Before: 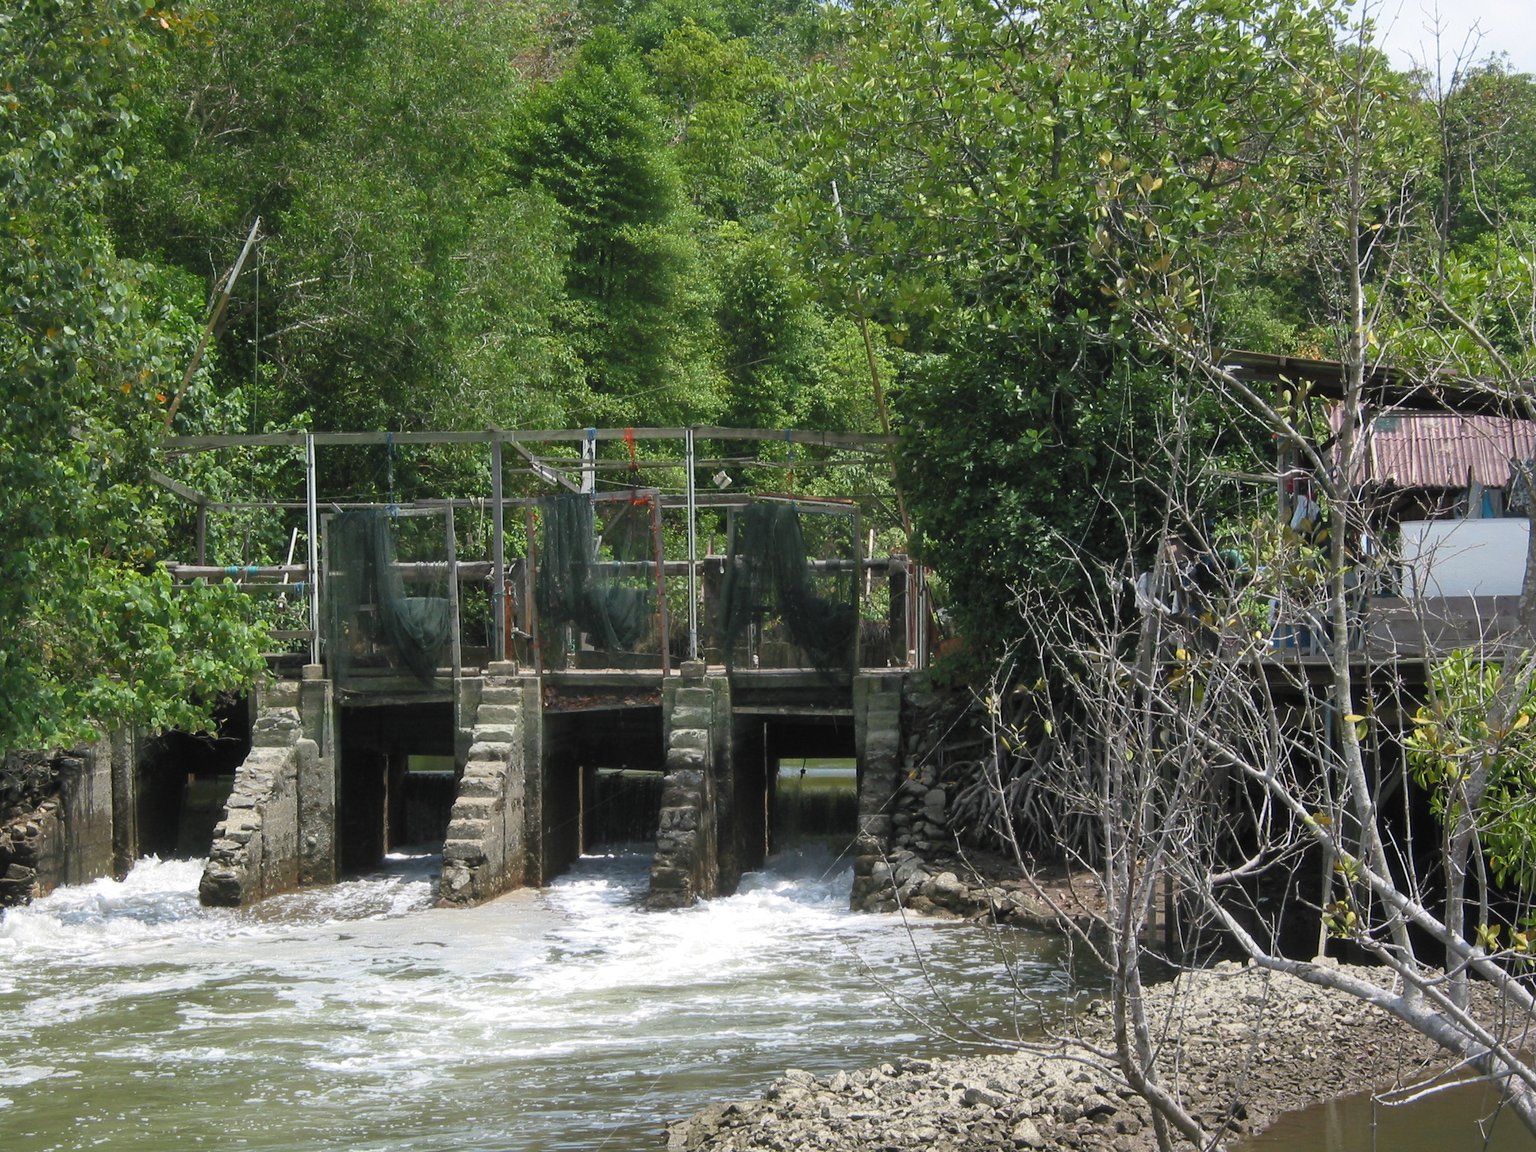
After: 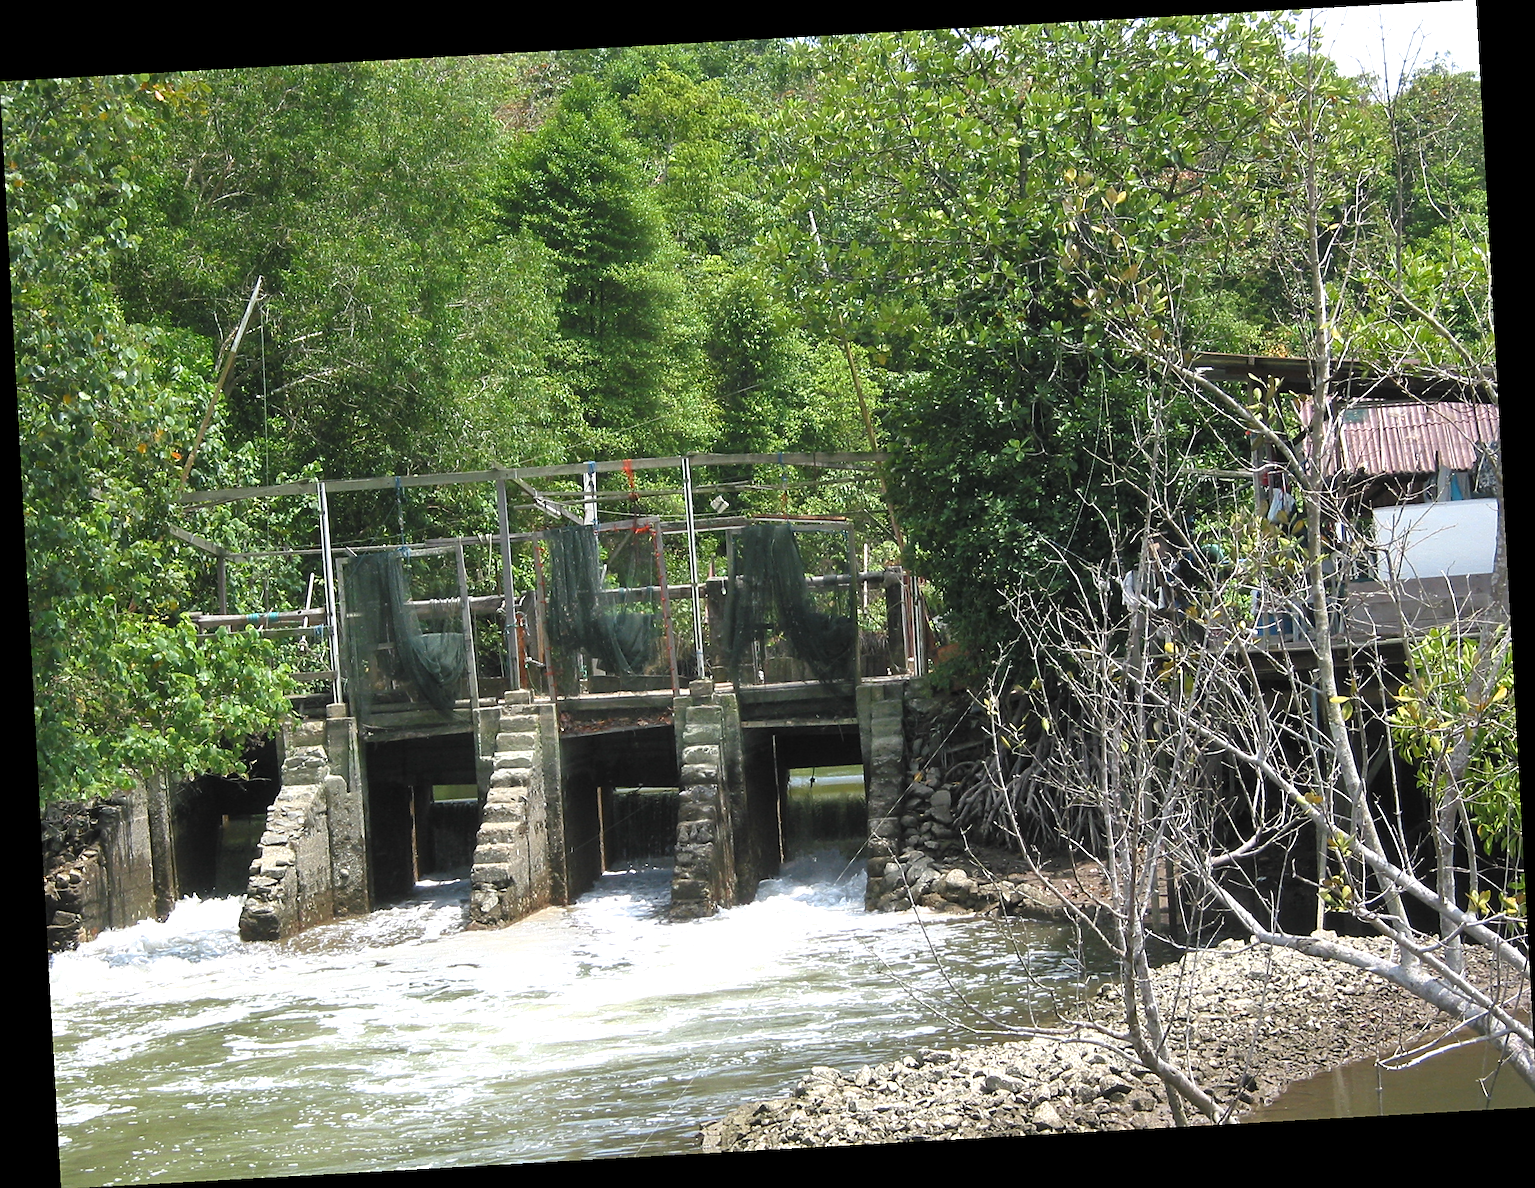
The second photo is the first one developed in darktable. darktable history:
exposure: exposure 0.6 EV, compensate highlight preservation false
rotate and perspective: rotation -3.18°, automatic cropping off
sharpen: on, module defaults
